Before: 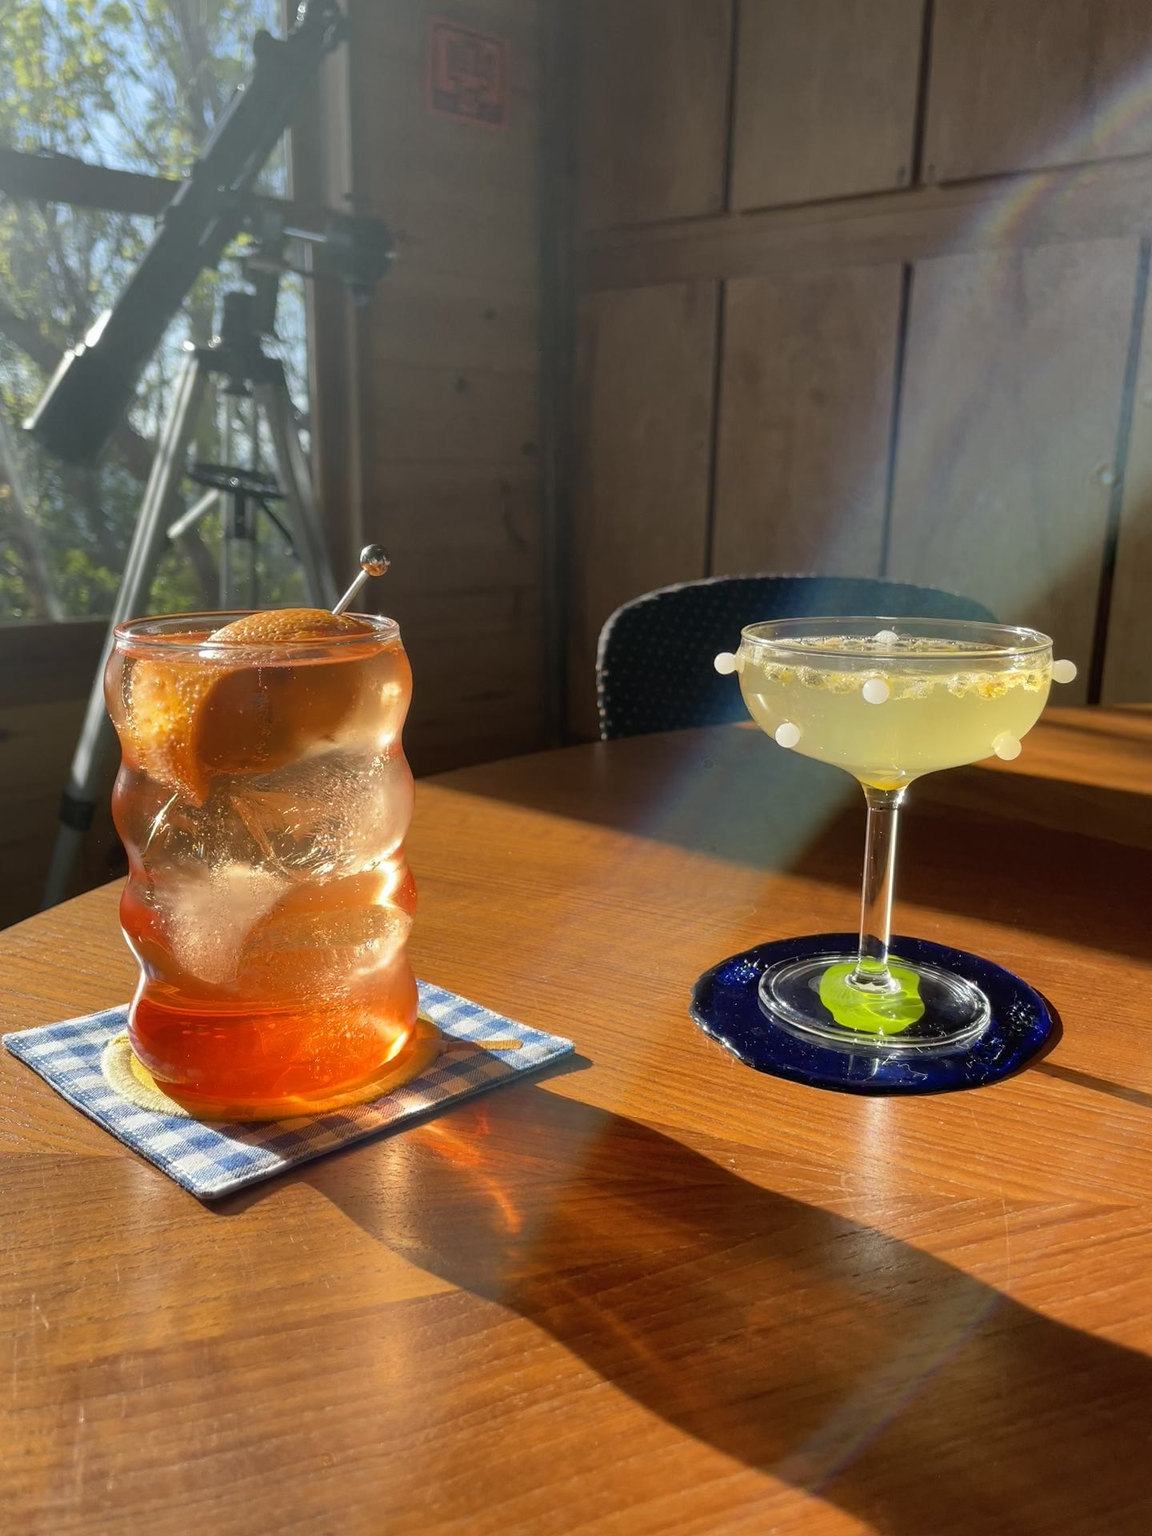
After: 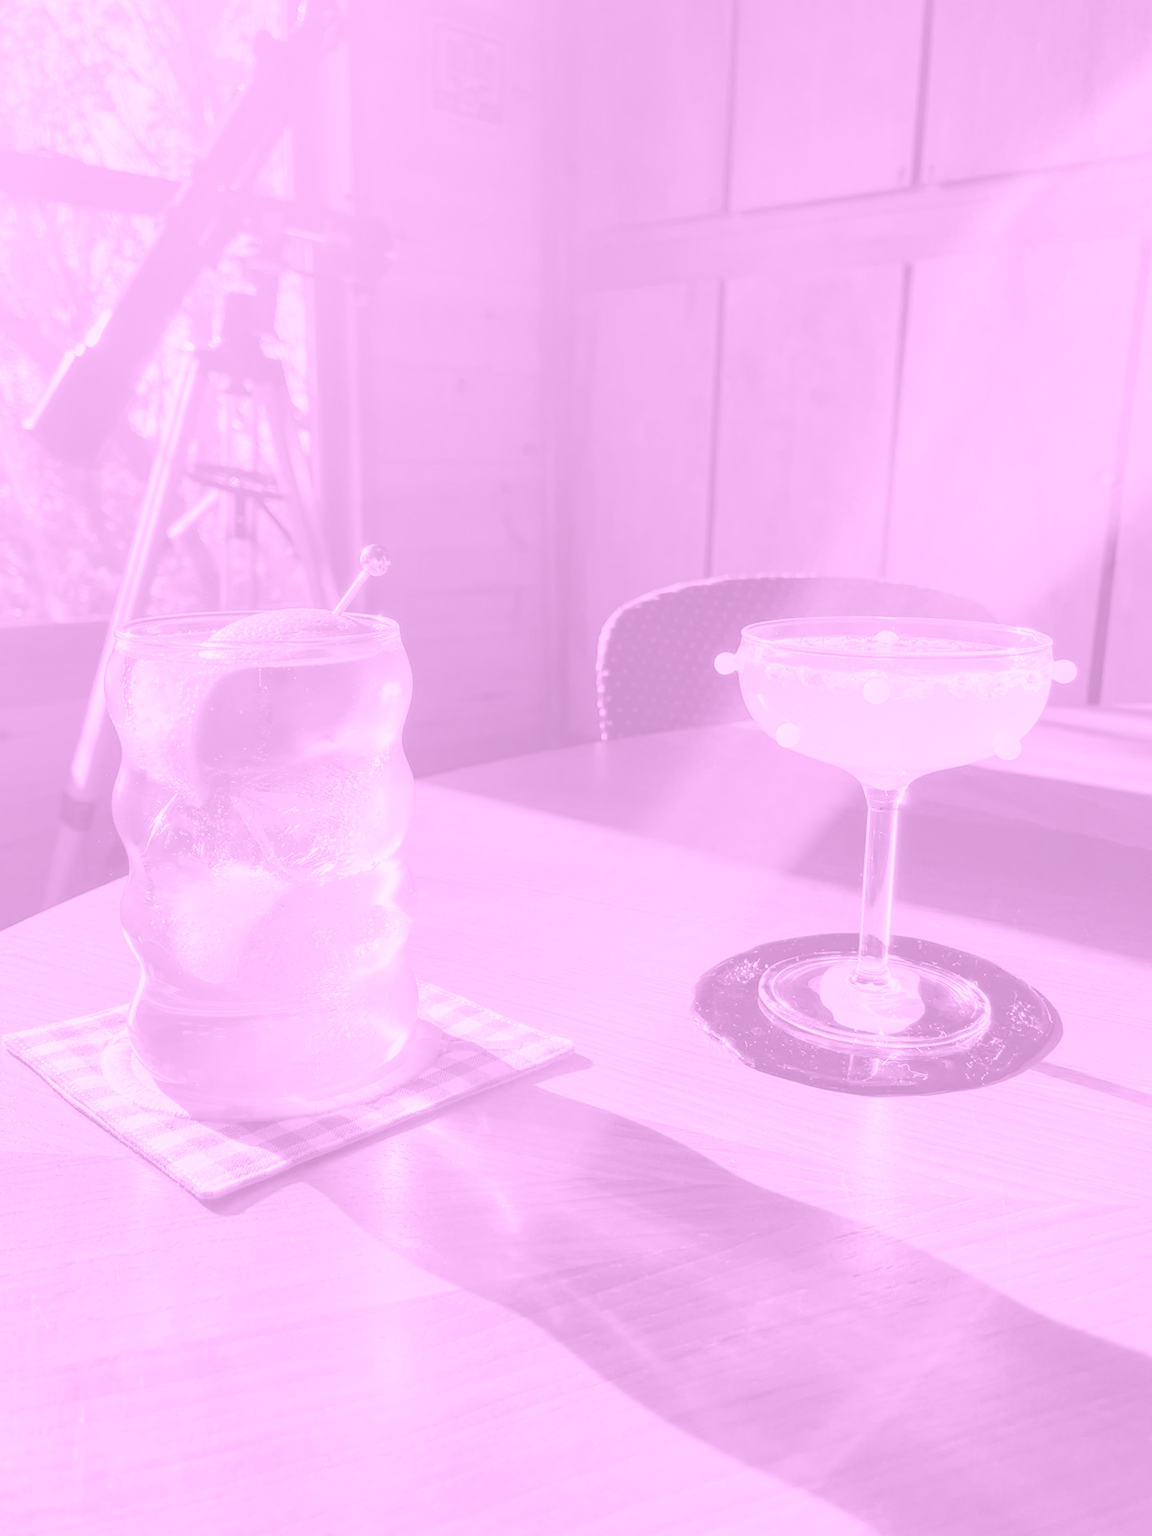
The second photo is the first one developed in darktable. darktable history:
contrast brightness saturation: brightness 0.15
local contrast: detail 130%
colorize: hue 331.2°, saturation 75%, source mix 30.28%, lightness 70.52%, version 1
